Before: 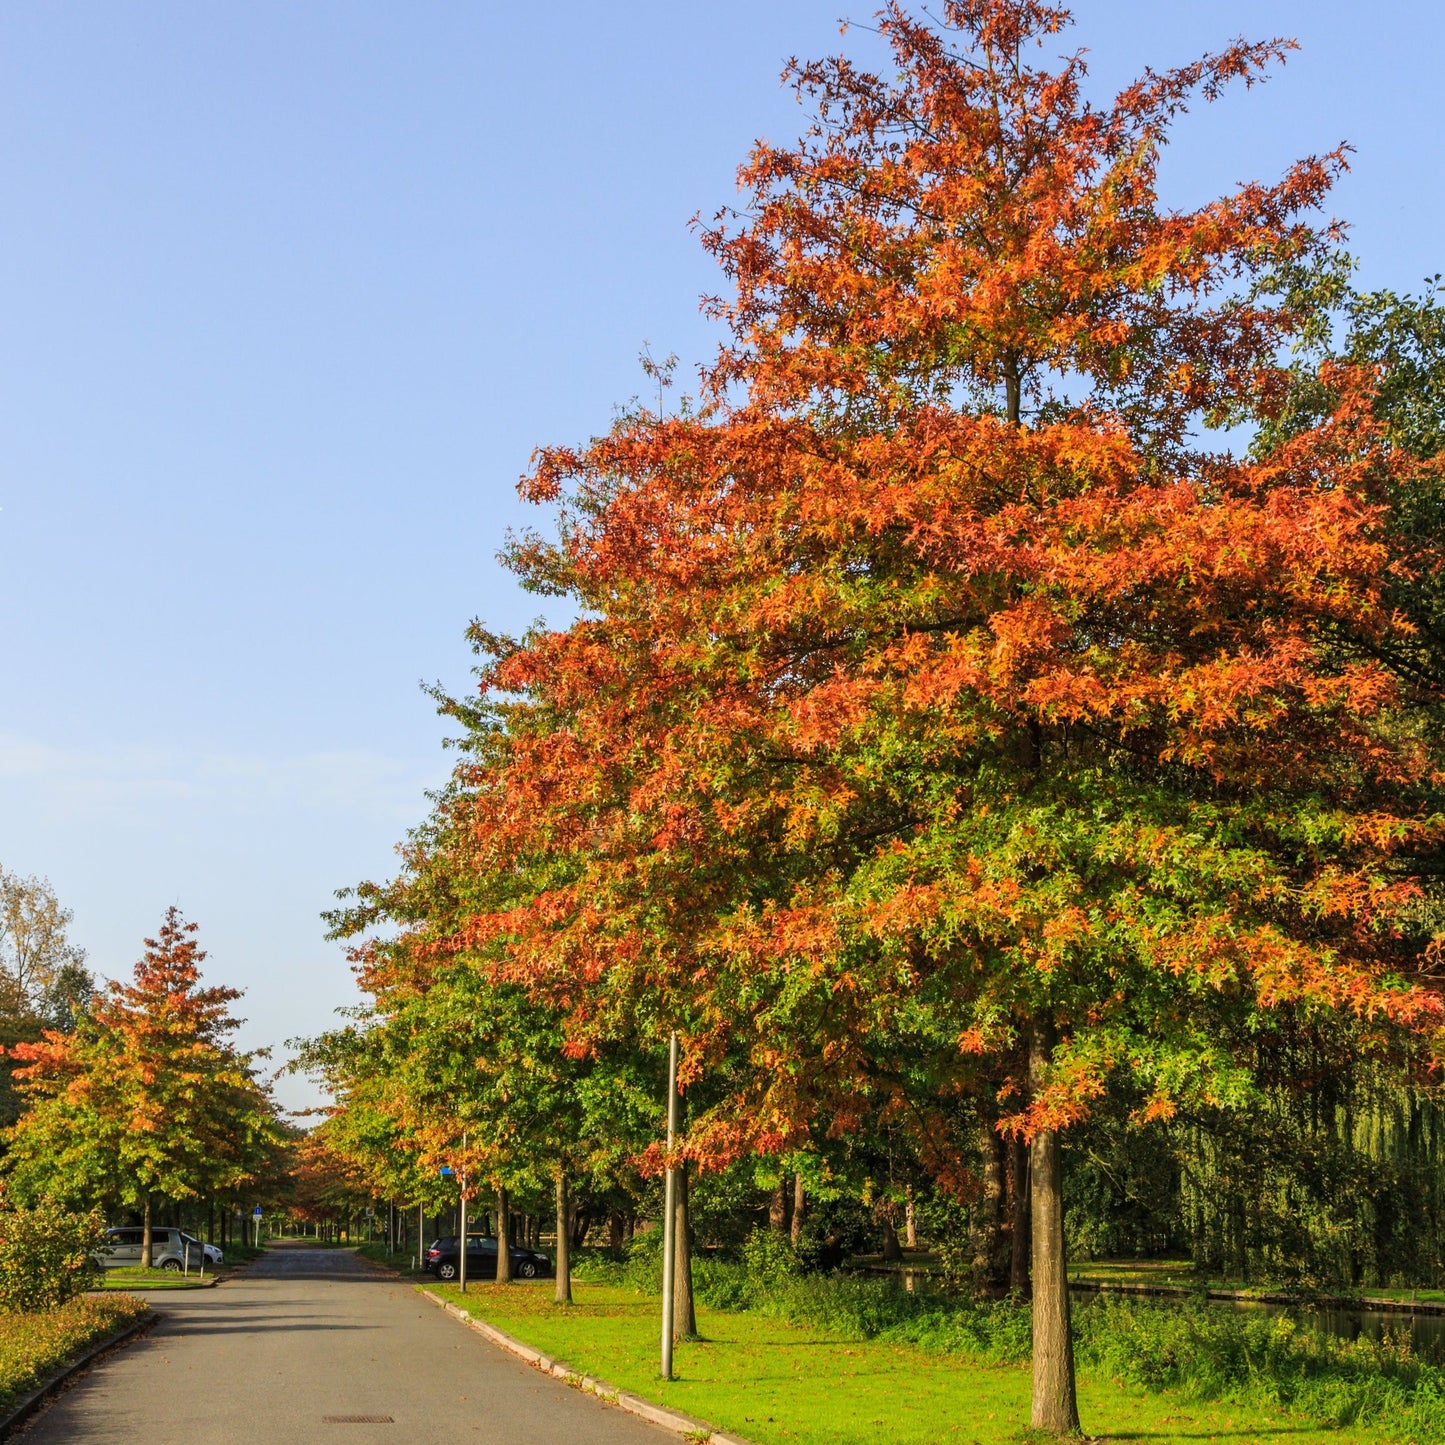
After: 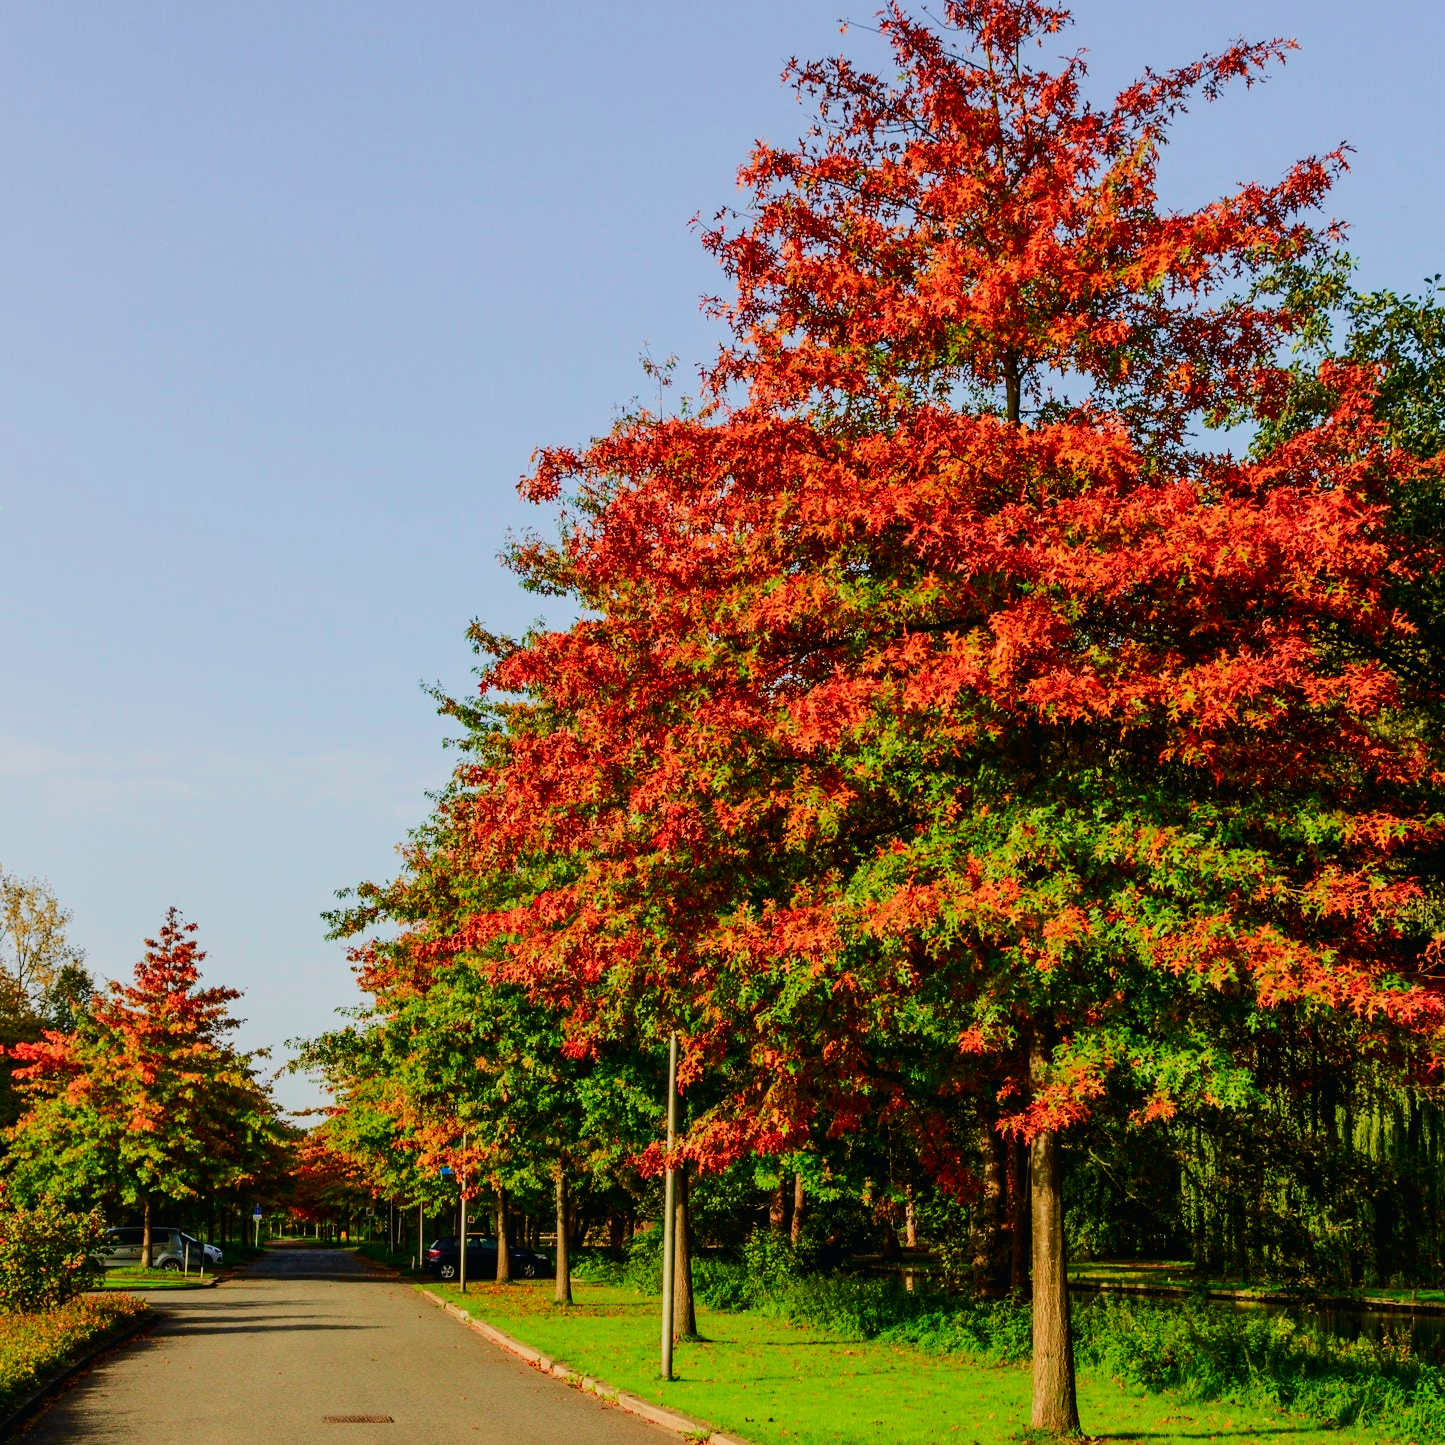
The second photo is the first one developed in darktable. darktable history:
tone curve: curves: ch0 [(0, 0.012) (0.052, 0.04) (0.107, 0.086) (0.276, 0.265) (0.461, 0.531) (0.718, 0.79) (0.921, 0.909) (0.999, 0.951)]; ch1 [(0, 0) (0.339, 0.298) (0.402, 0.363) (0.444, 0.415) (0.485, 0.469) (0.494, 0.493) (0.504, 0.501) (0.525, 0.534) (0.555, 0.587) (0.594, 0.647) (1, 1)]; ch2 [(0, 0) (0.48, 0.48) (0.504, 0.5) (0.535, 0.557) (0.581, 0.623) (0.649, 0.683) (0.824, 0.815) (1, 1)], color space Lab, independent channels, preserve colors none
contrast brightness saturation: contrast 0.07, brightness -0.14, saturation 0.11
filmic rgb: black relative exposure -7.65 EV, white relative exposure 4.56 EV, hardness 3.61
